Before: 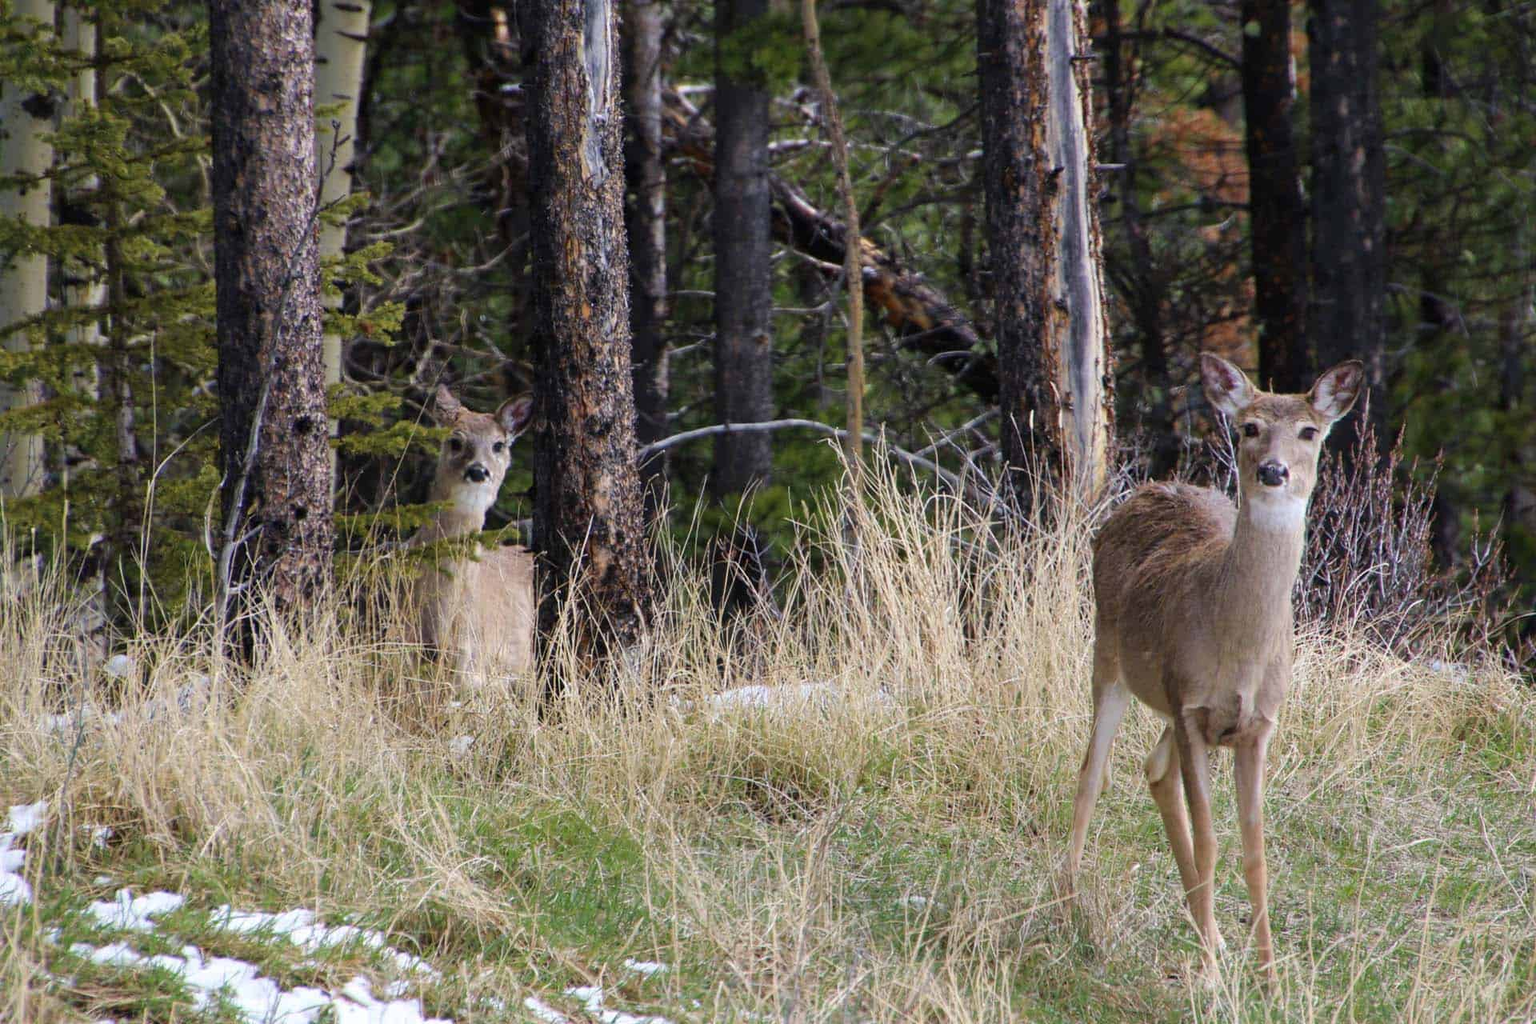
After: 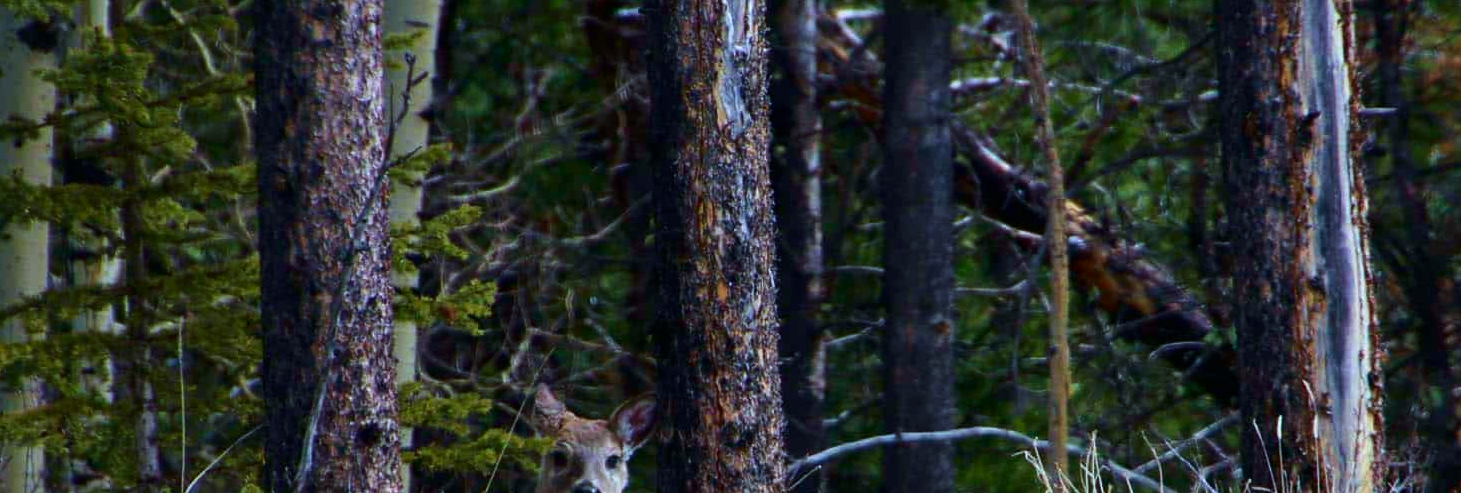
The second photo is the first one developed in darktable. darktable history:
contrast brightness saturation: contrast 0.124, brightness -0.116, saturation 0.201
color calibration: illuminant Planckian (black body), x 0.368, y 0.36, temperature 4278.02 K
crop: left 0.533%, top 7.628%, right 23.326%, bottom 53.85%
velvia: on, module defaults
